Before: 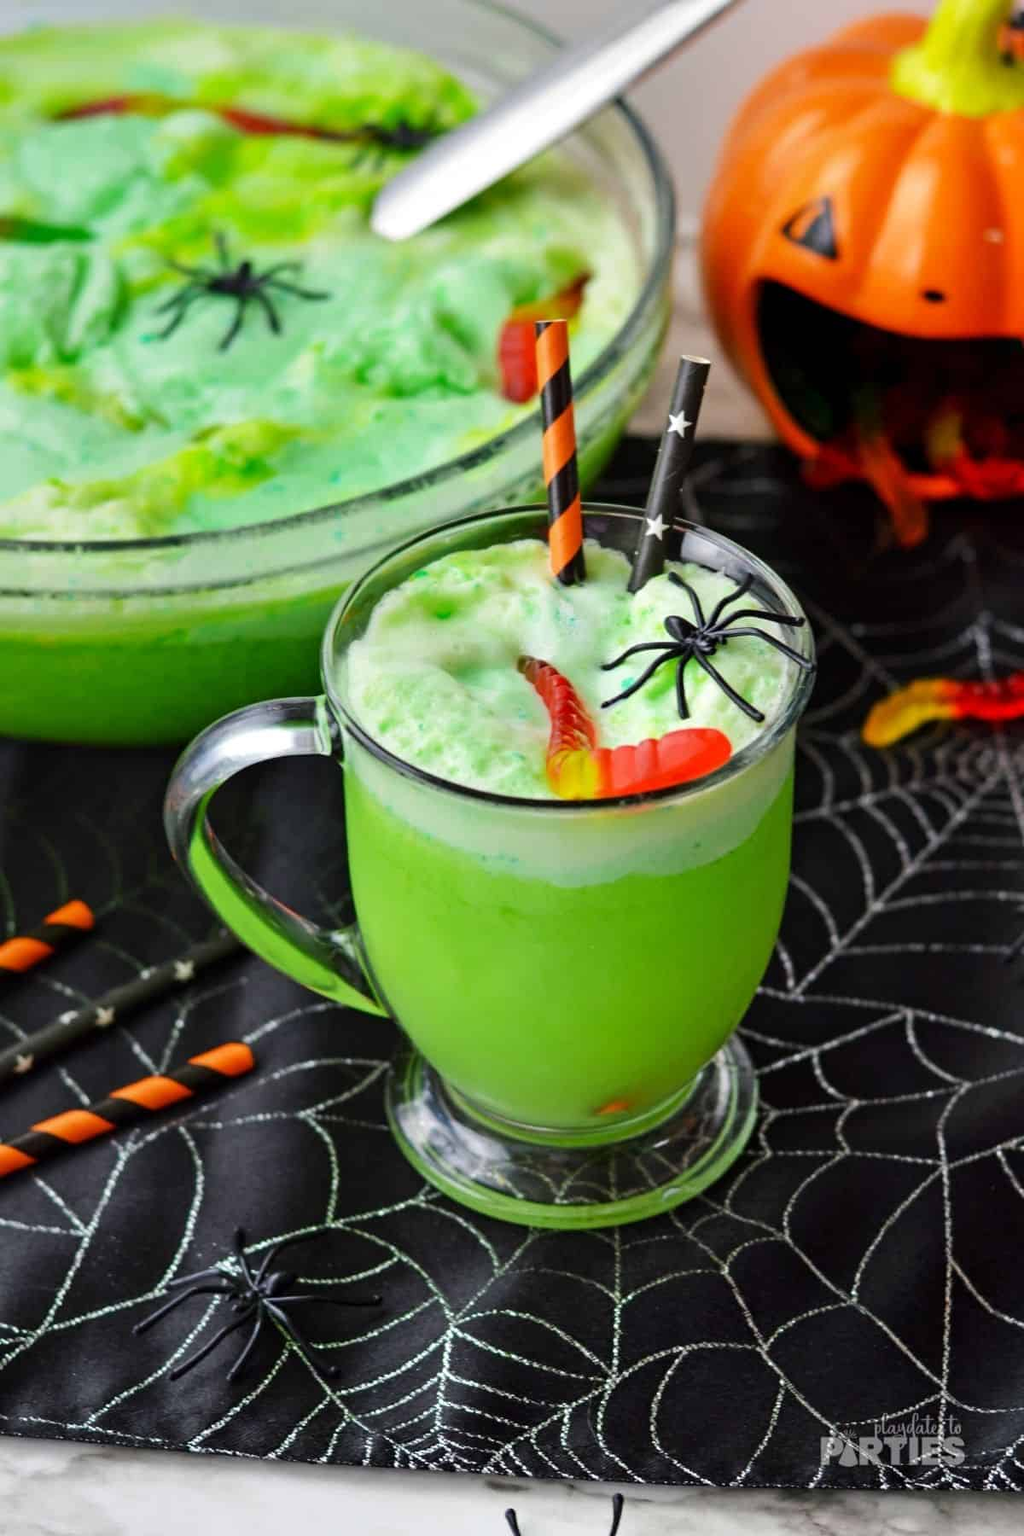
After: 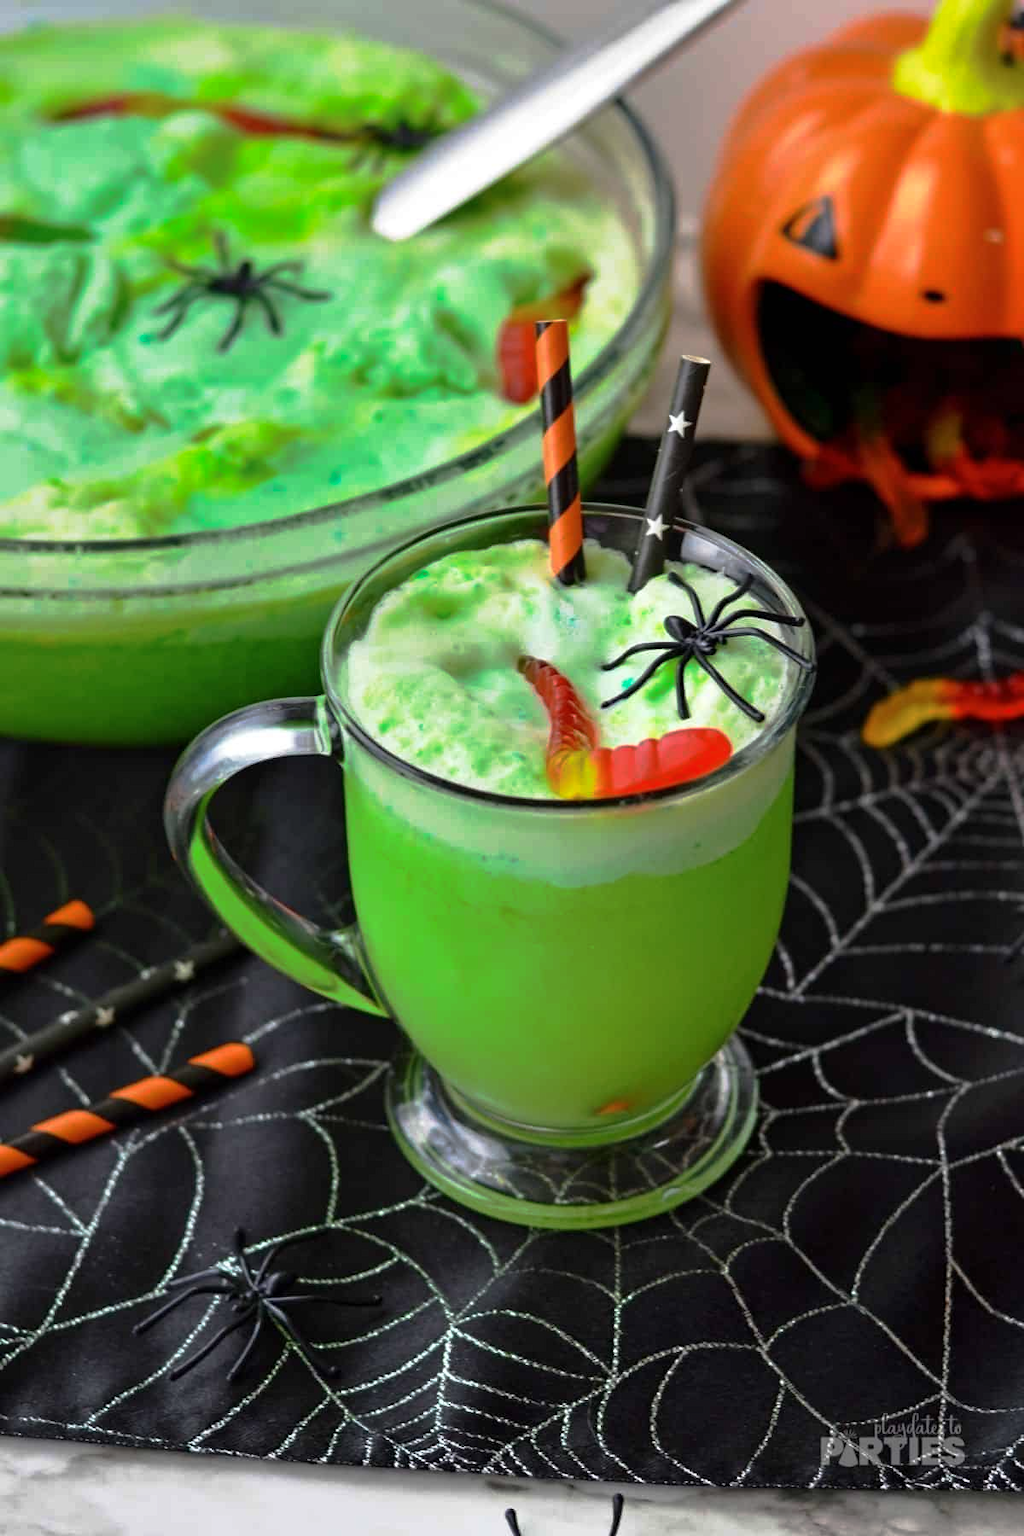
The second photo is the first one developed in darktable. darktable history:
tone curve: curves: ch0 [(0, 0) (0.48, 0.431) (0.7, 0.609) (0.864, 0.854) (1, 1)], preserve colors none
